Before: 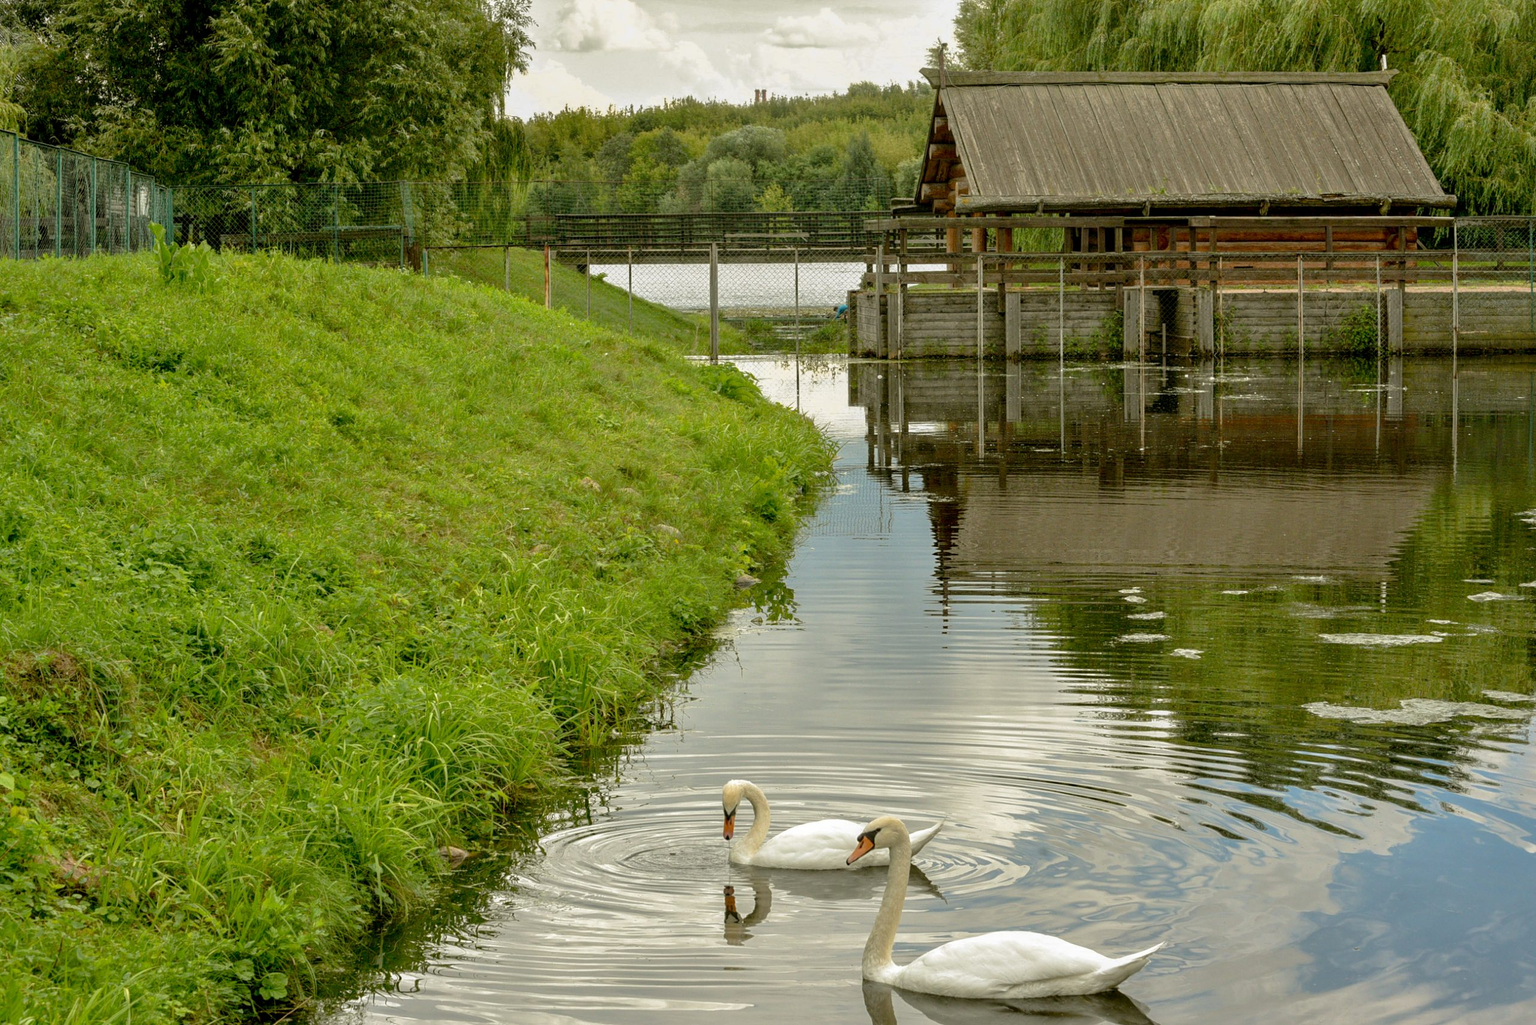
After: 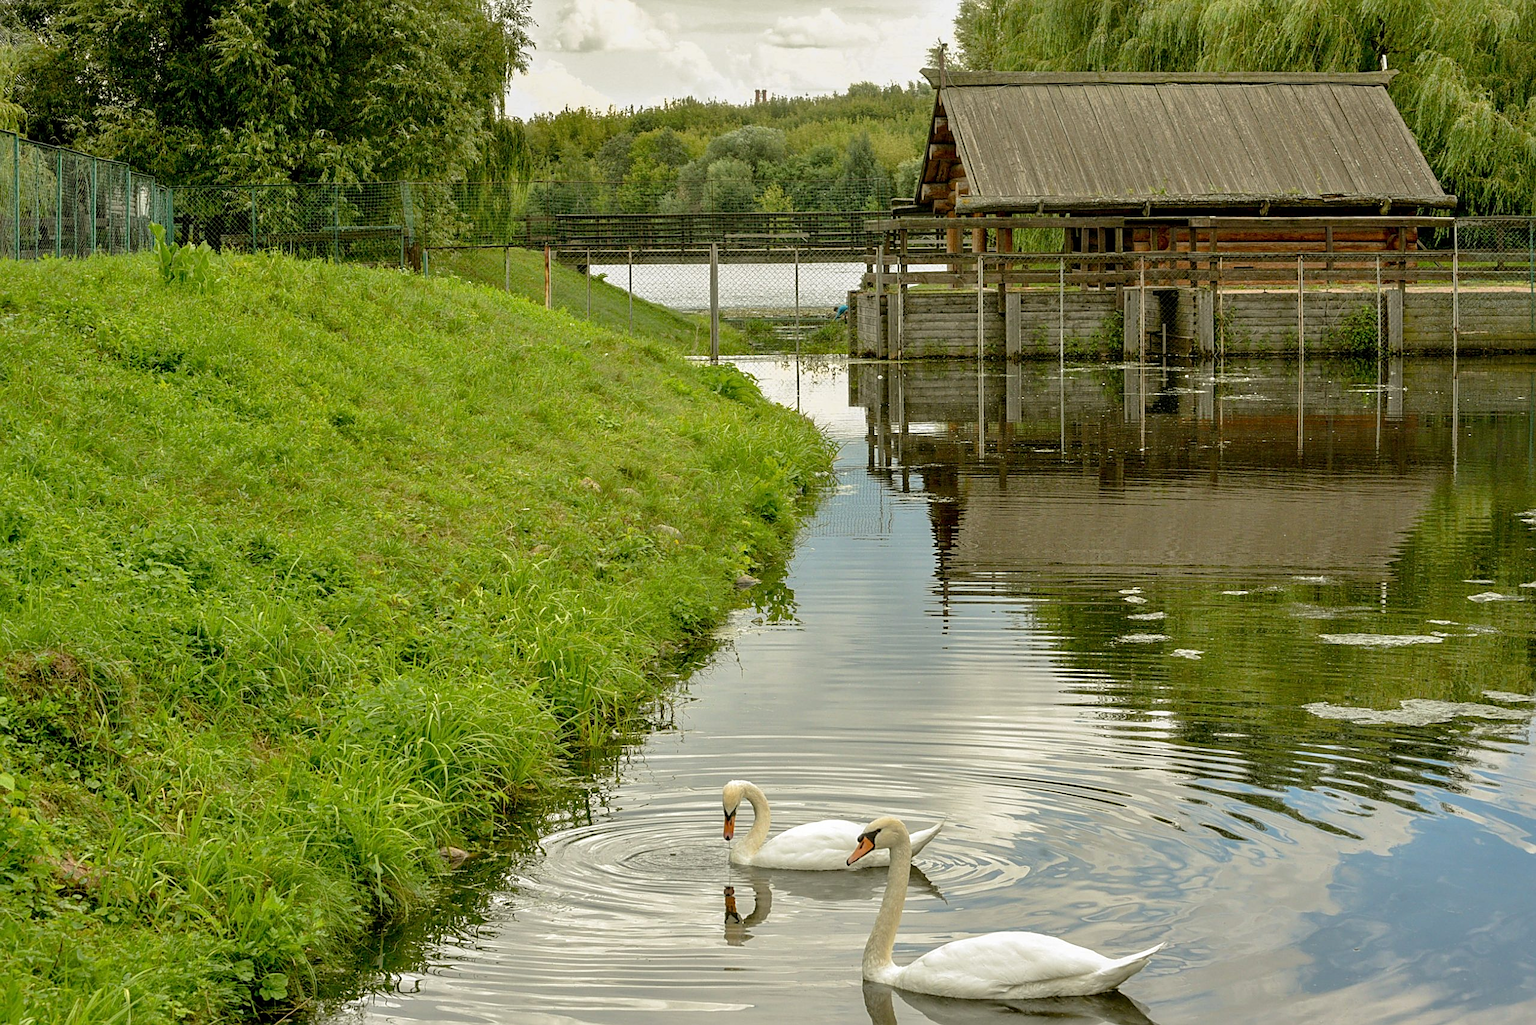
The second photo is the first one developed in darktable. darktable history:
base curve: curves: ch0 [(0, 0) (0.472, 0.508) (1, 1)]
sharpen: on, module defaults
